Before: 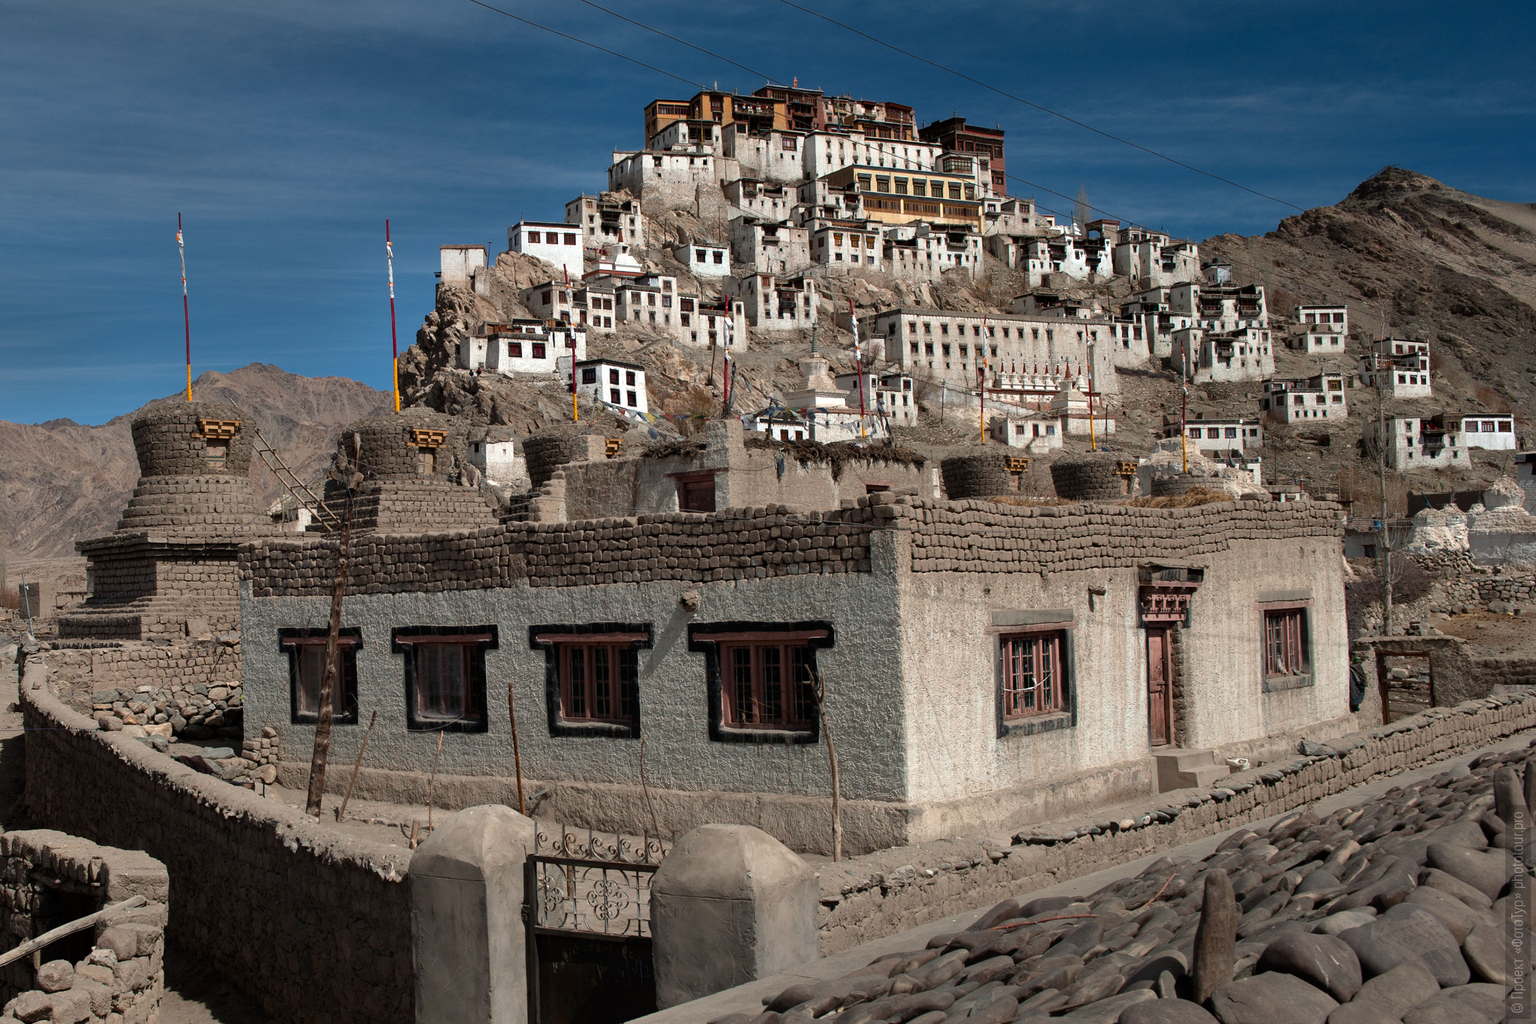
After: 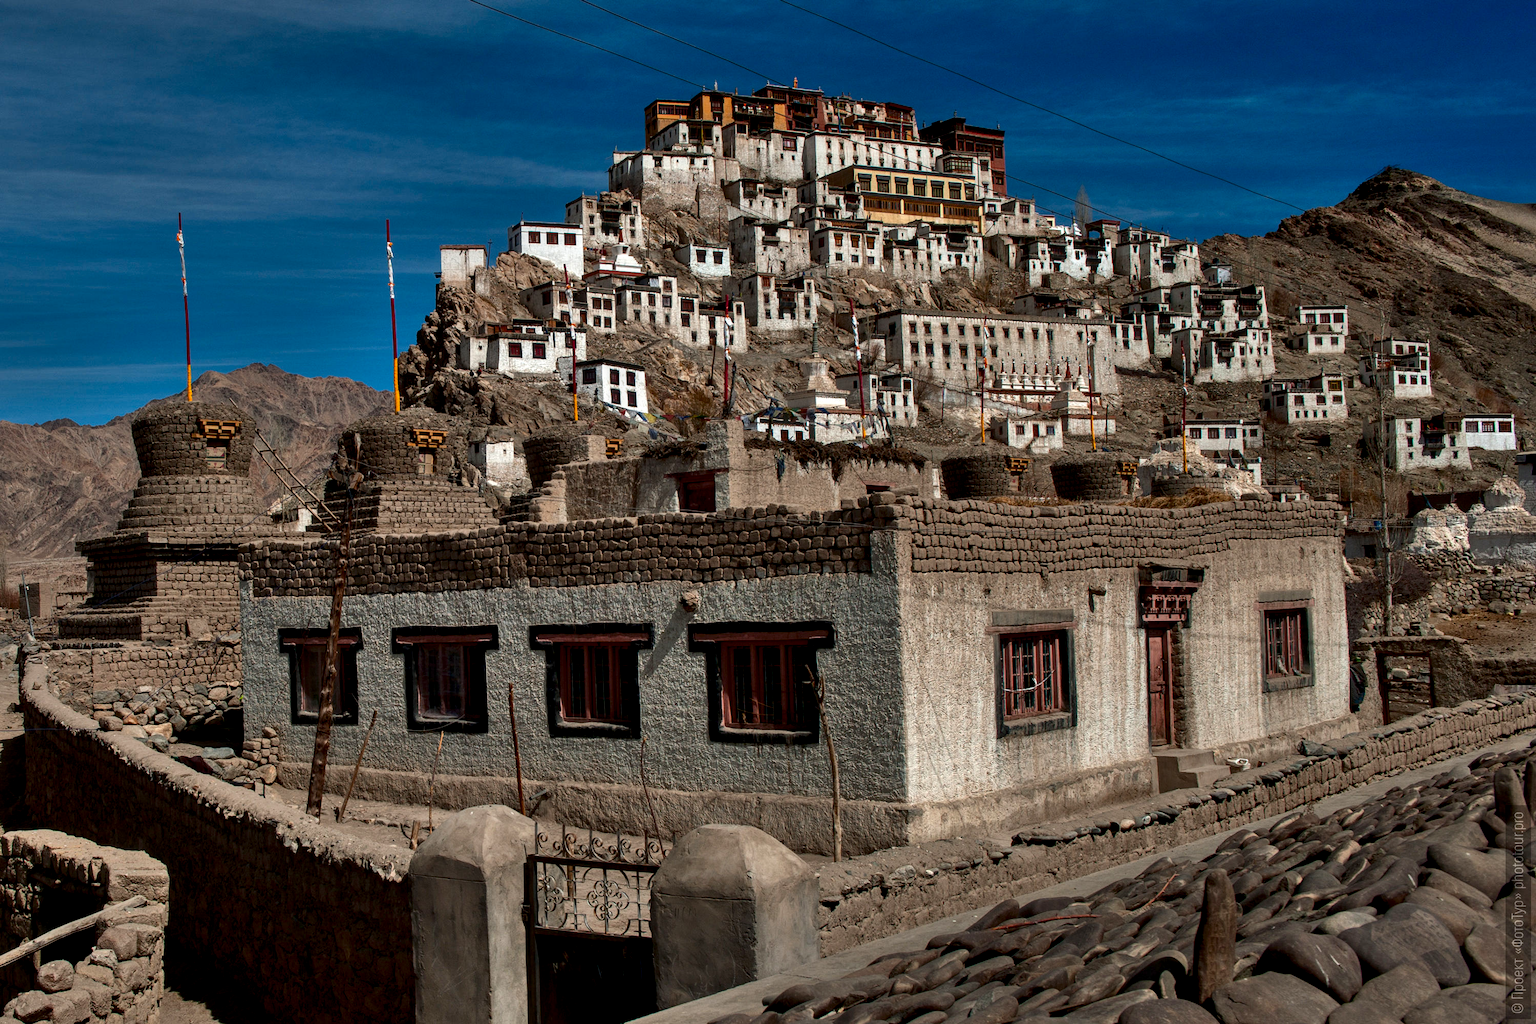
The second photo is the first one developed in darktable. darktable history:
local contrast: detail 130%
shadows and highlights: low approximation 0.01, soften with gaussian
contrast brightness saturation: brightness -0.25, saturation 0.2
